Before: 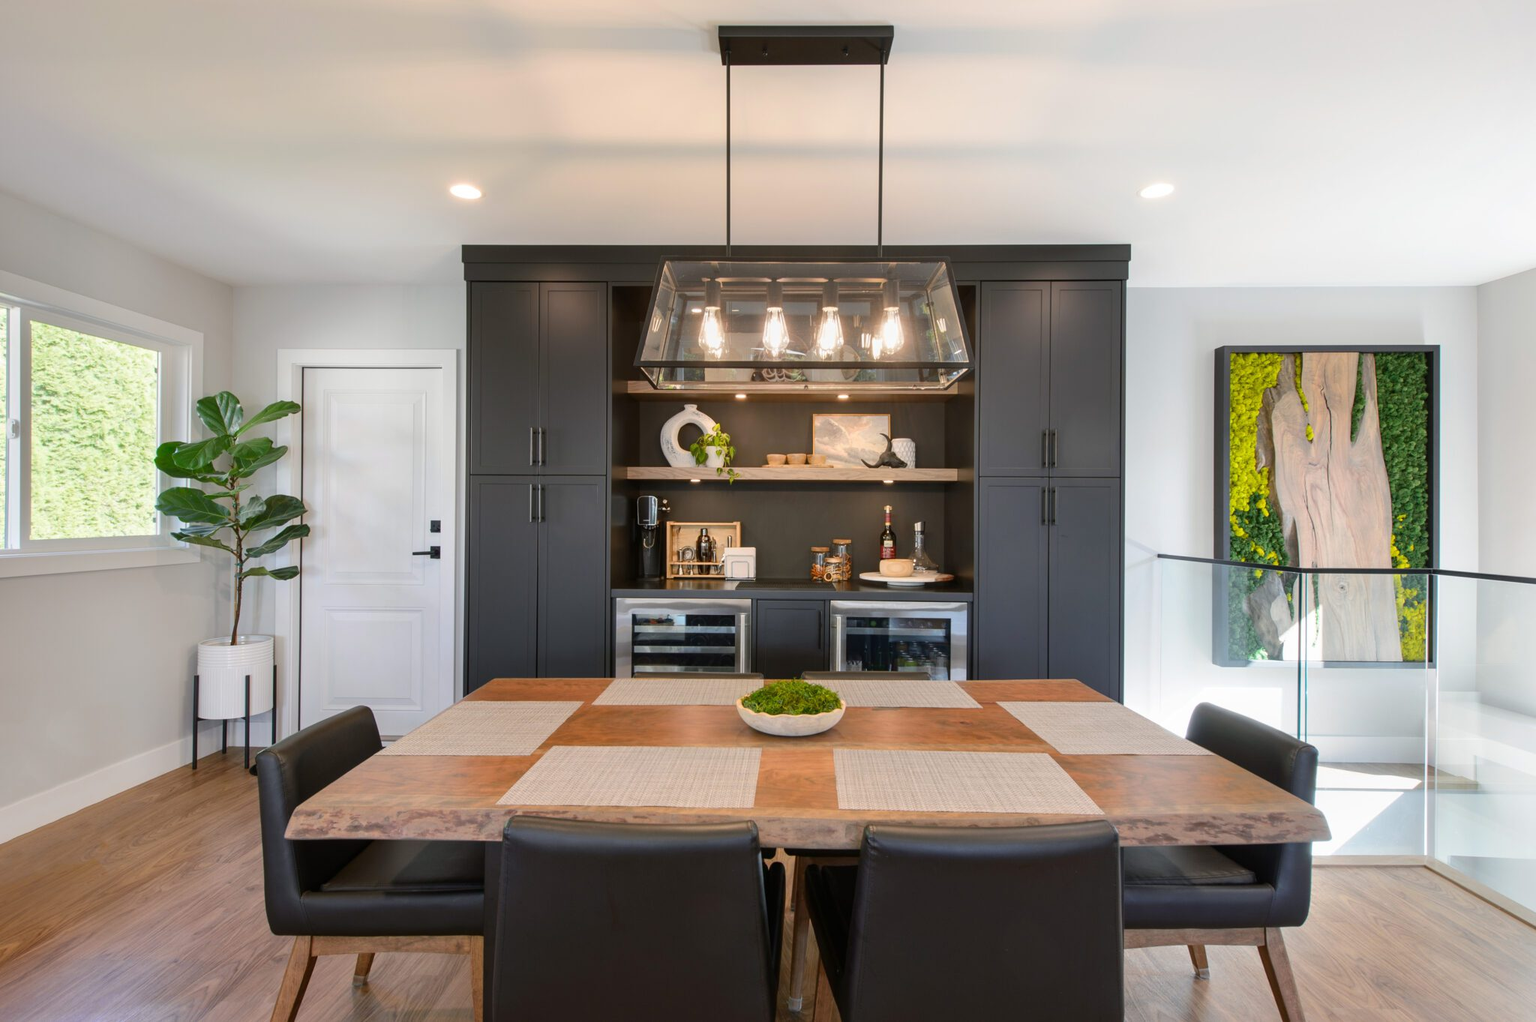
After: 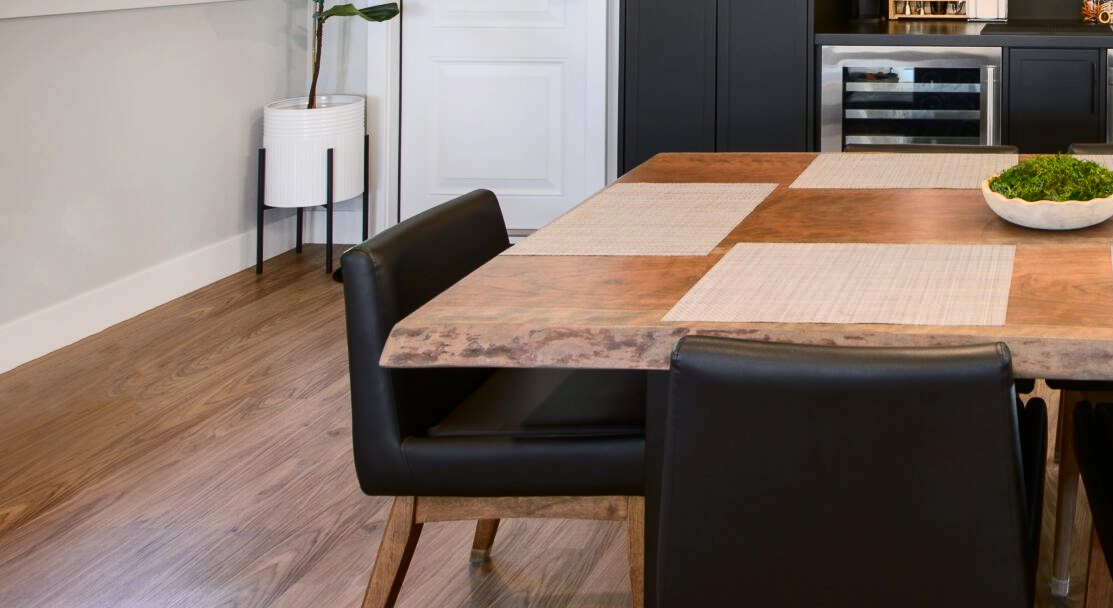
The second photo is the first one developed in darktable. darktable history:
contrast brightness saturation: contrast 0.215
crop and rotate: top 55.18%, right 45.644%, bottom 0.164%
